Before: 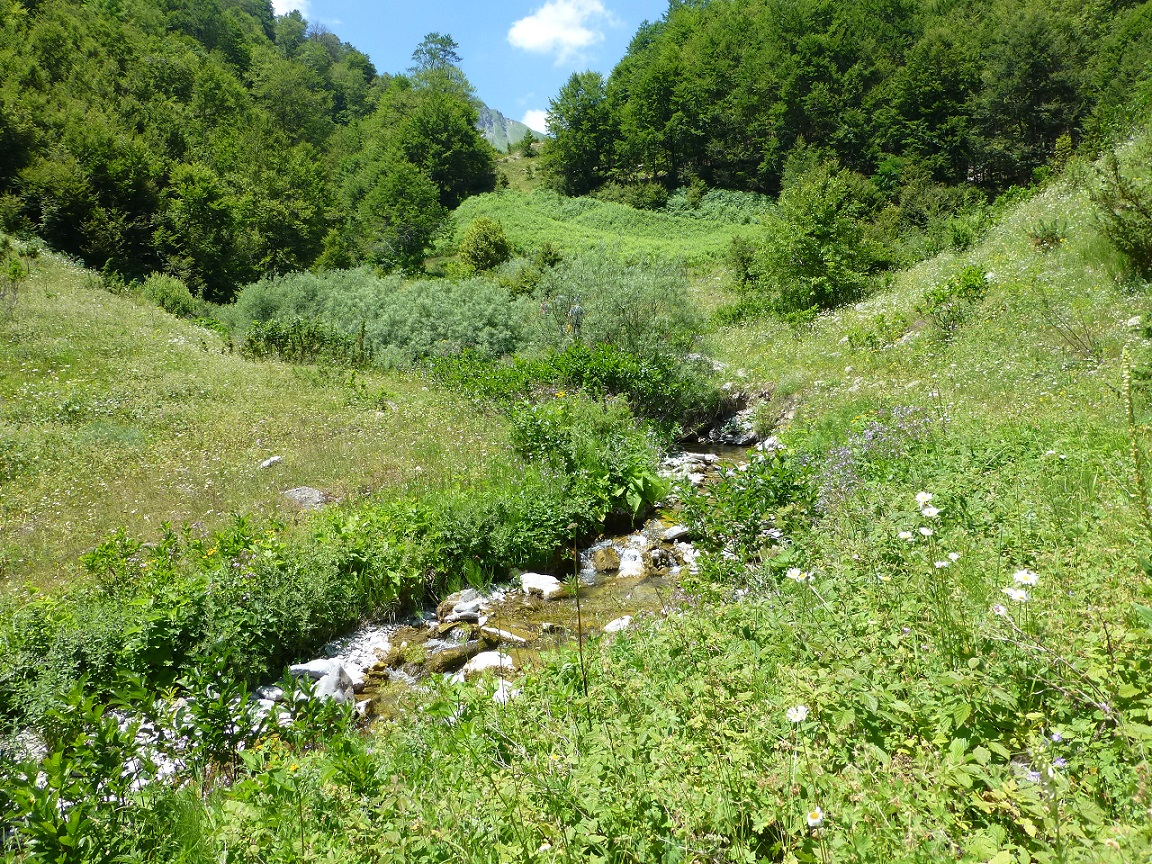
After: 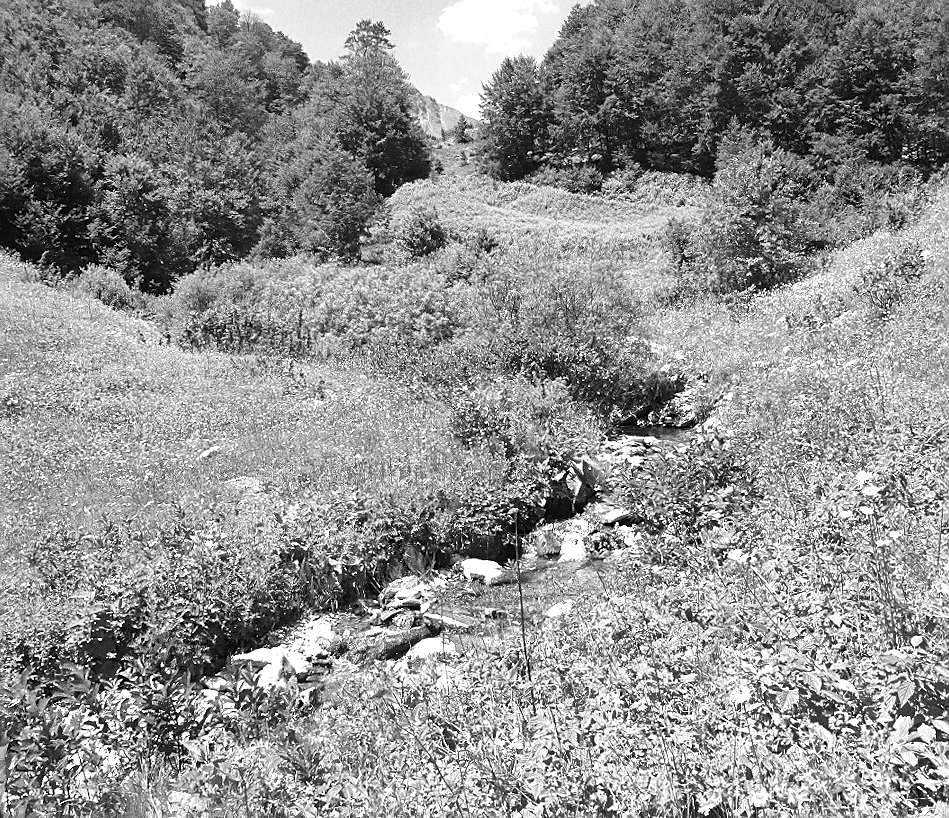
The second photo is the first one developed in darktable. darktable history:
exposure: exposure 0.559 EV, compensate highlight preservation false
sharpen: on, module defaults
monochrome: on, module defaults
color correction: highlights a* 21.88, highlights b* 22.25
shadows and highlights: highlights color adjustment 0%, soften with gaussian
crop and rotate: angle 1°, left 4.281%, top 0.642%, right 11.383%, bottom 2.486%
grain: coarseness 0.09 ISO, strength 40%
